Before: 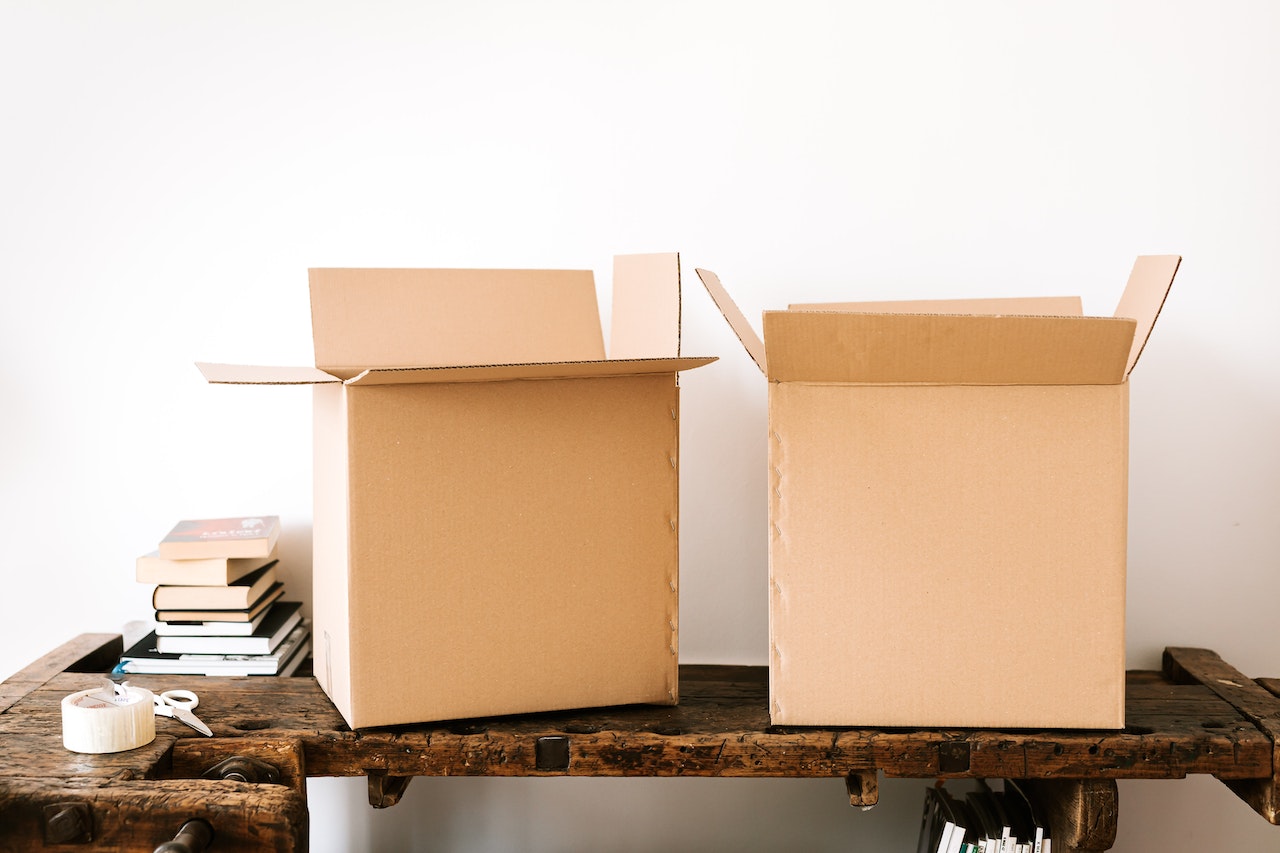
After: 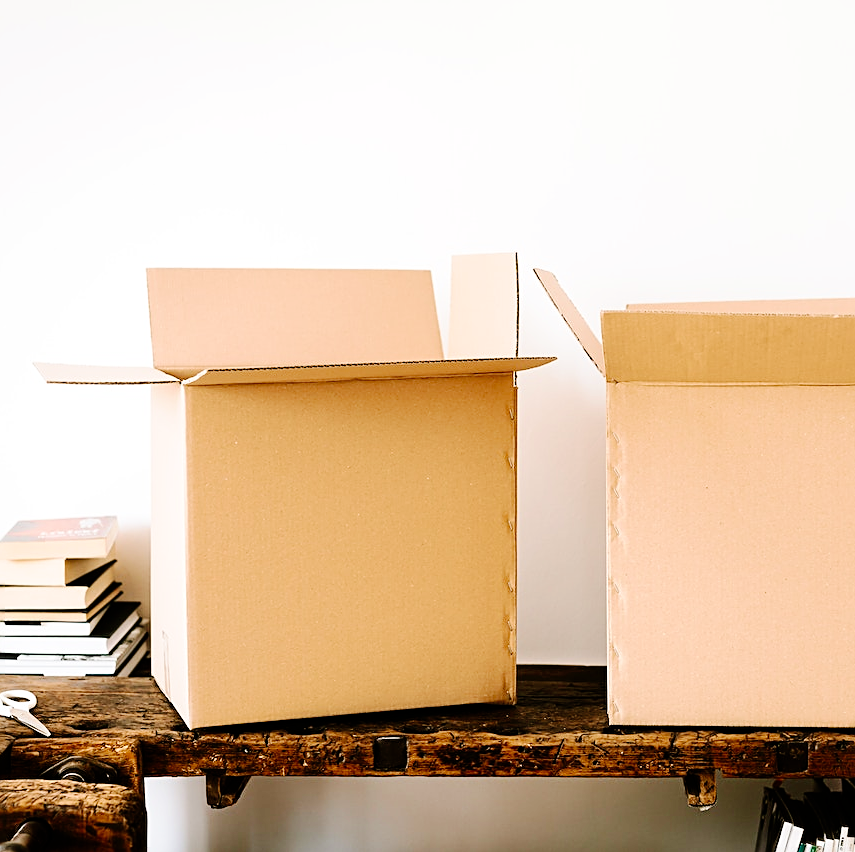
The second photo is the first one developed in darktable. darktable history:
sharpen: on, module defaults
tone curve: curves: ch0 [(0, 0) (0.003, 0) (0.011, 0.001) (0.025, 0.003) (0.044, 0.005) (0.069, 0.012) (0.1, 0.023) (0.136, 0.039) (0.177, 0.088) (0.224, 0.15) (0.277, 0.24) (0.335, 0.337) (0.399, 0.437) (0.468, 0.535) (0.543, 0.629) (0.623, 0.71) (0.709, 0.782) (0.801, 0.856) (0.898, 0.94) (1, 1)], preserve colors none
crop and rotate: left 12.704%, right 20.446%
velvia: on, module defaults
